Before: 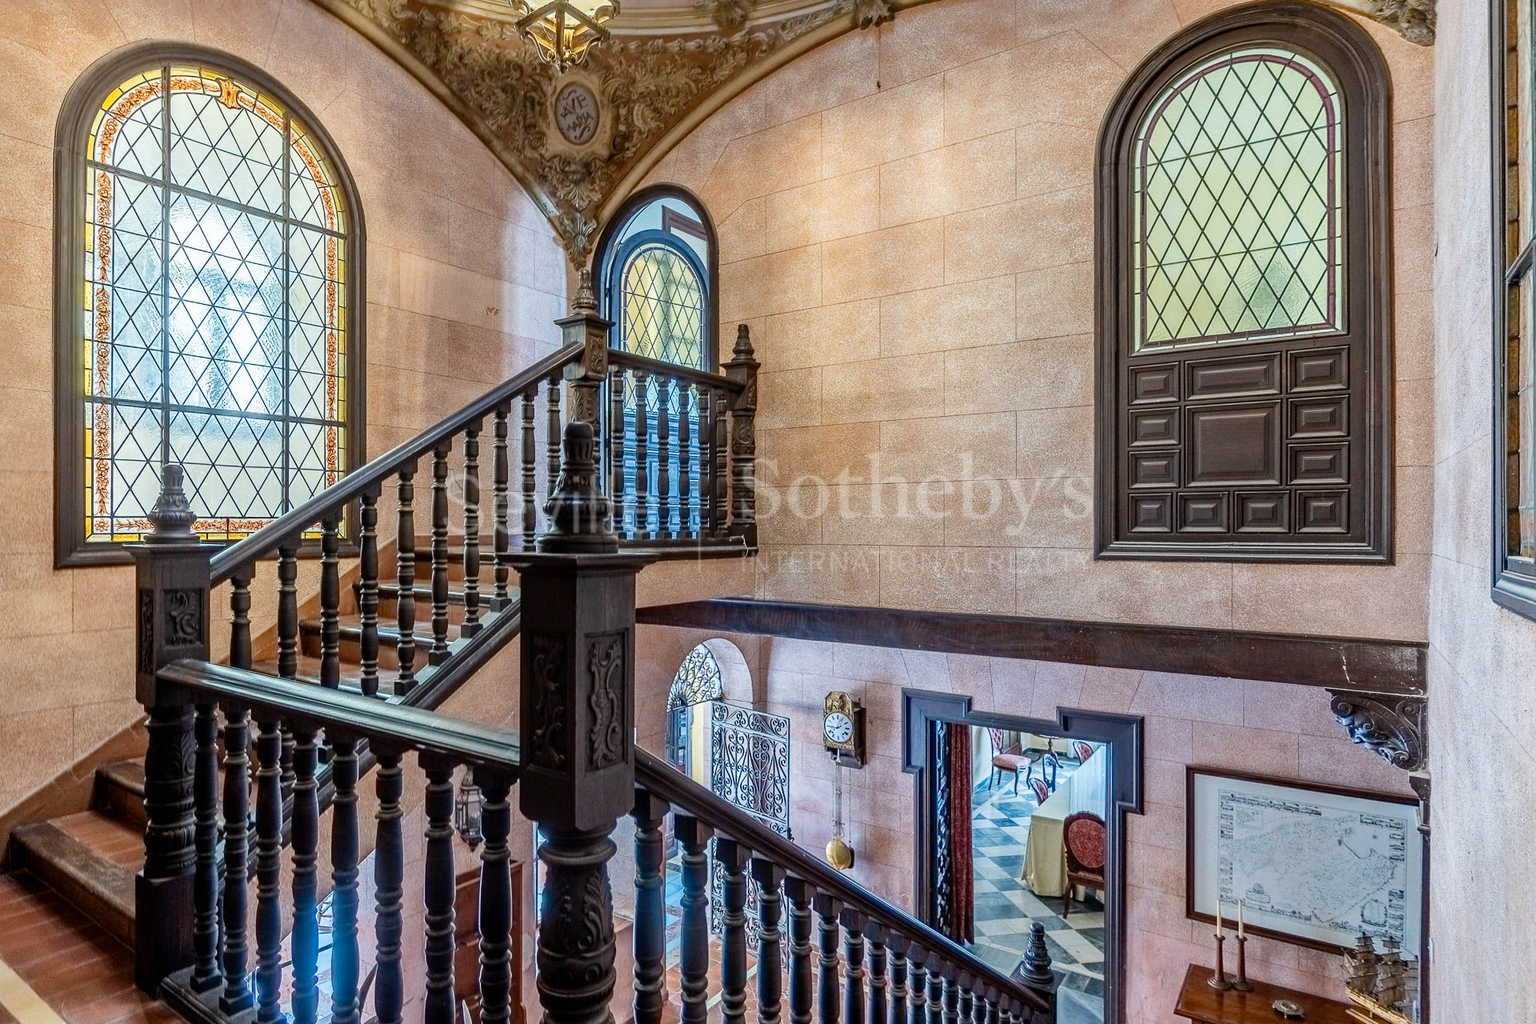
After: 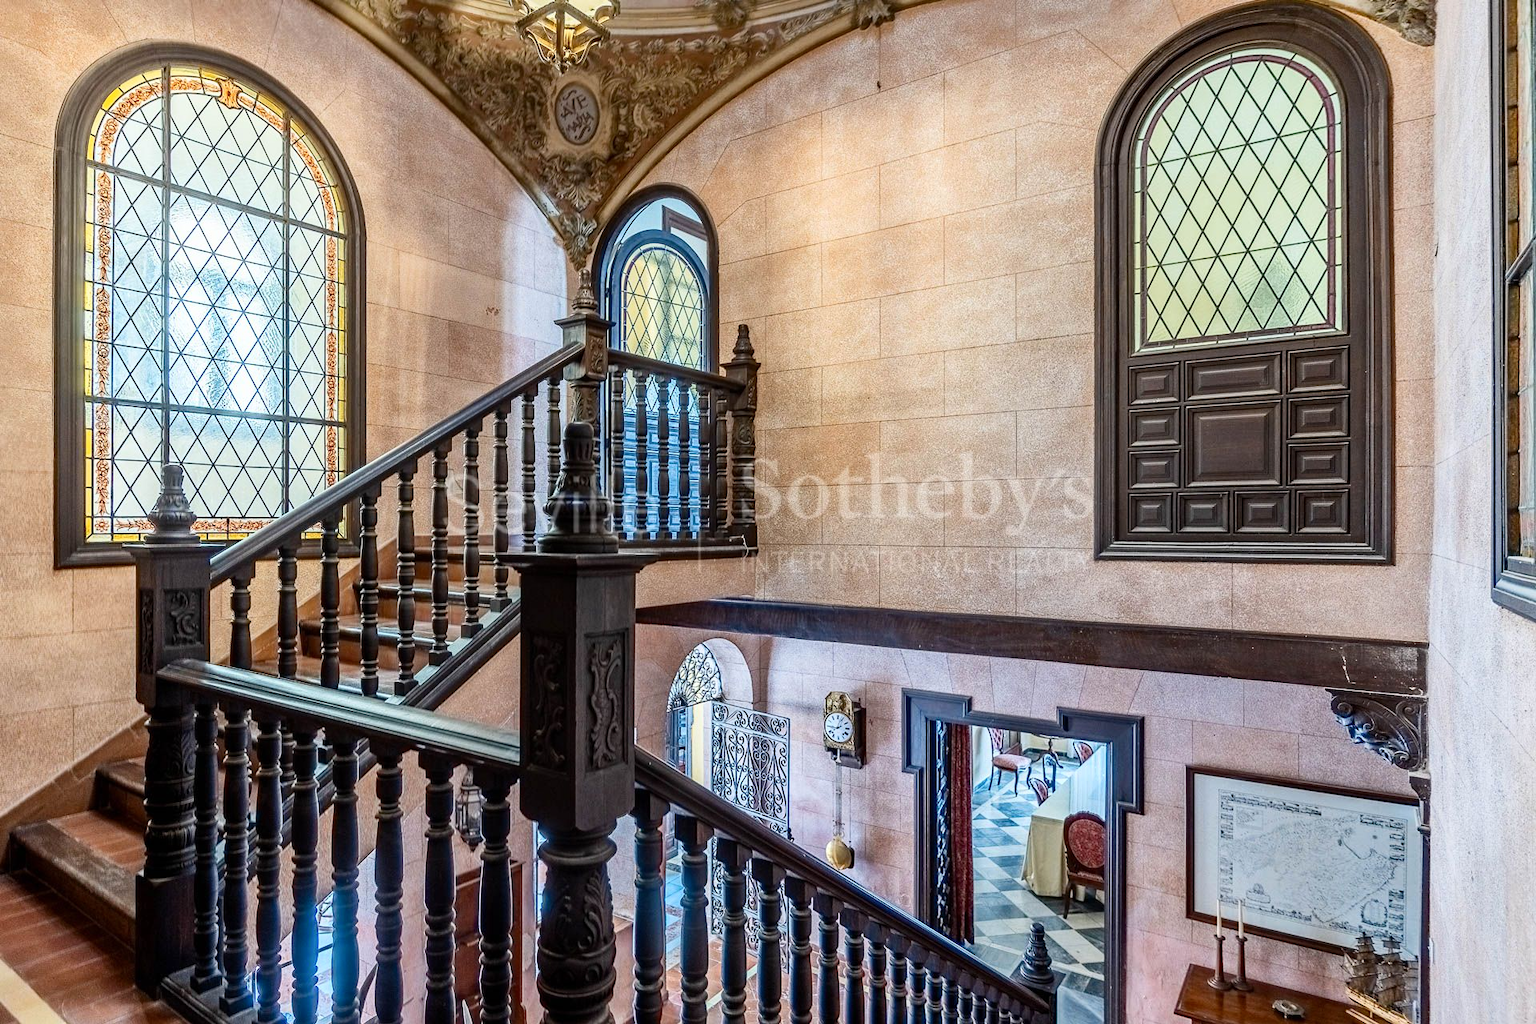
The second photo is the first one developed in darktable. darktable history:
contrast brightness saturation: contrast 0.155, brightness 0.045
